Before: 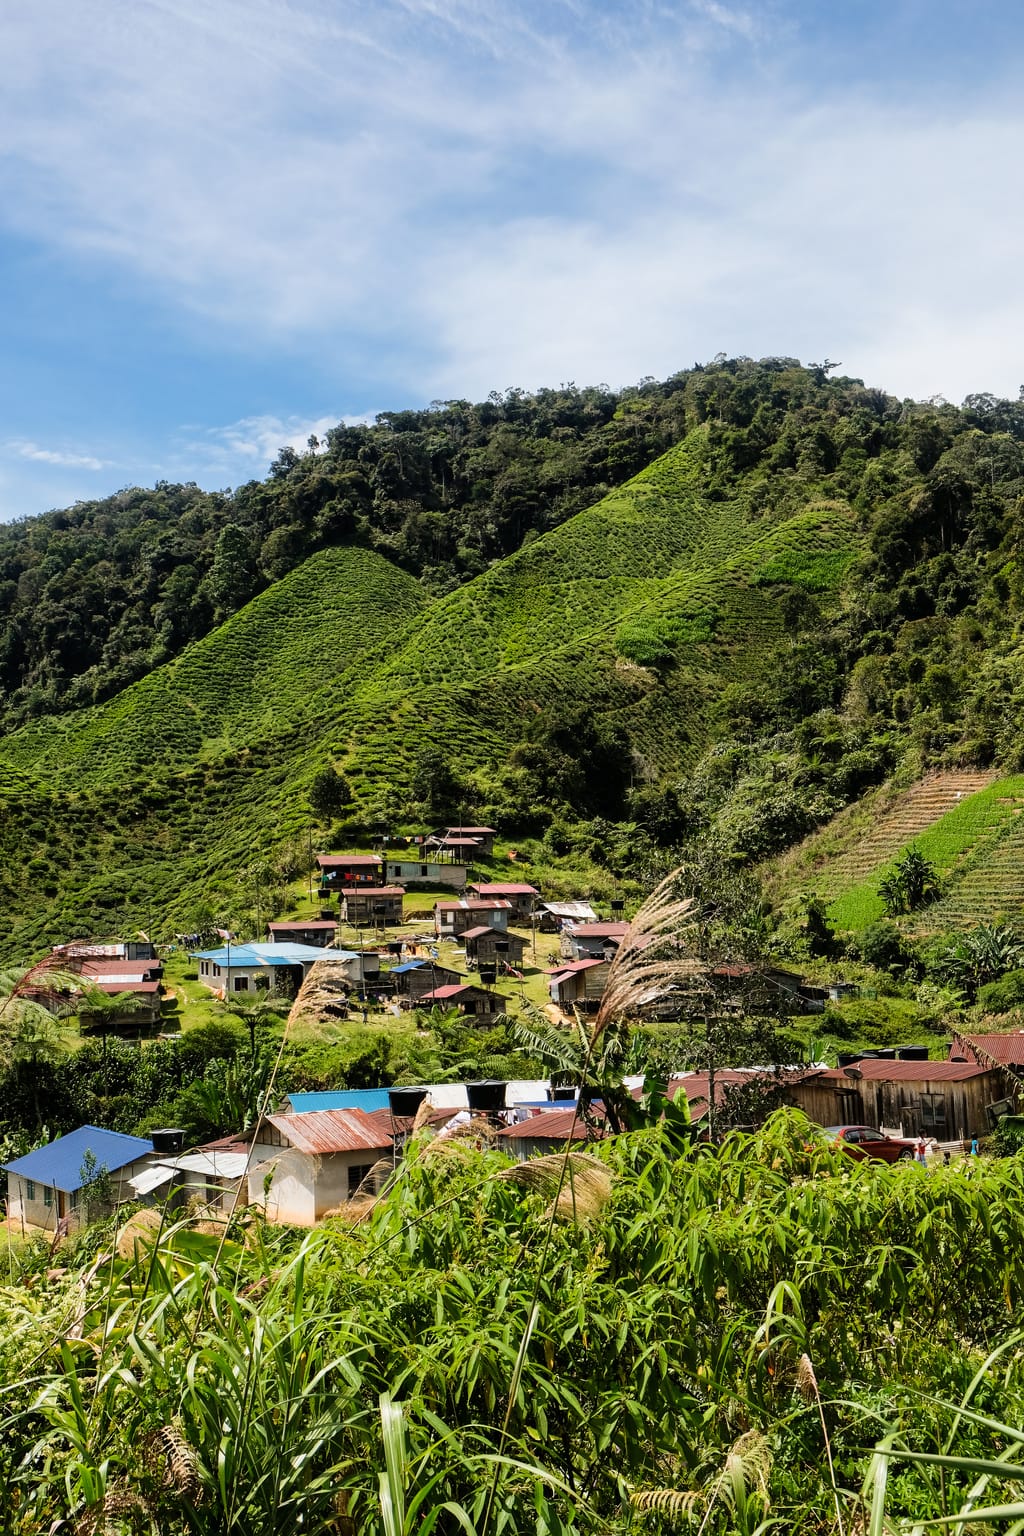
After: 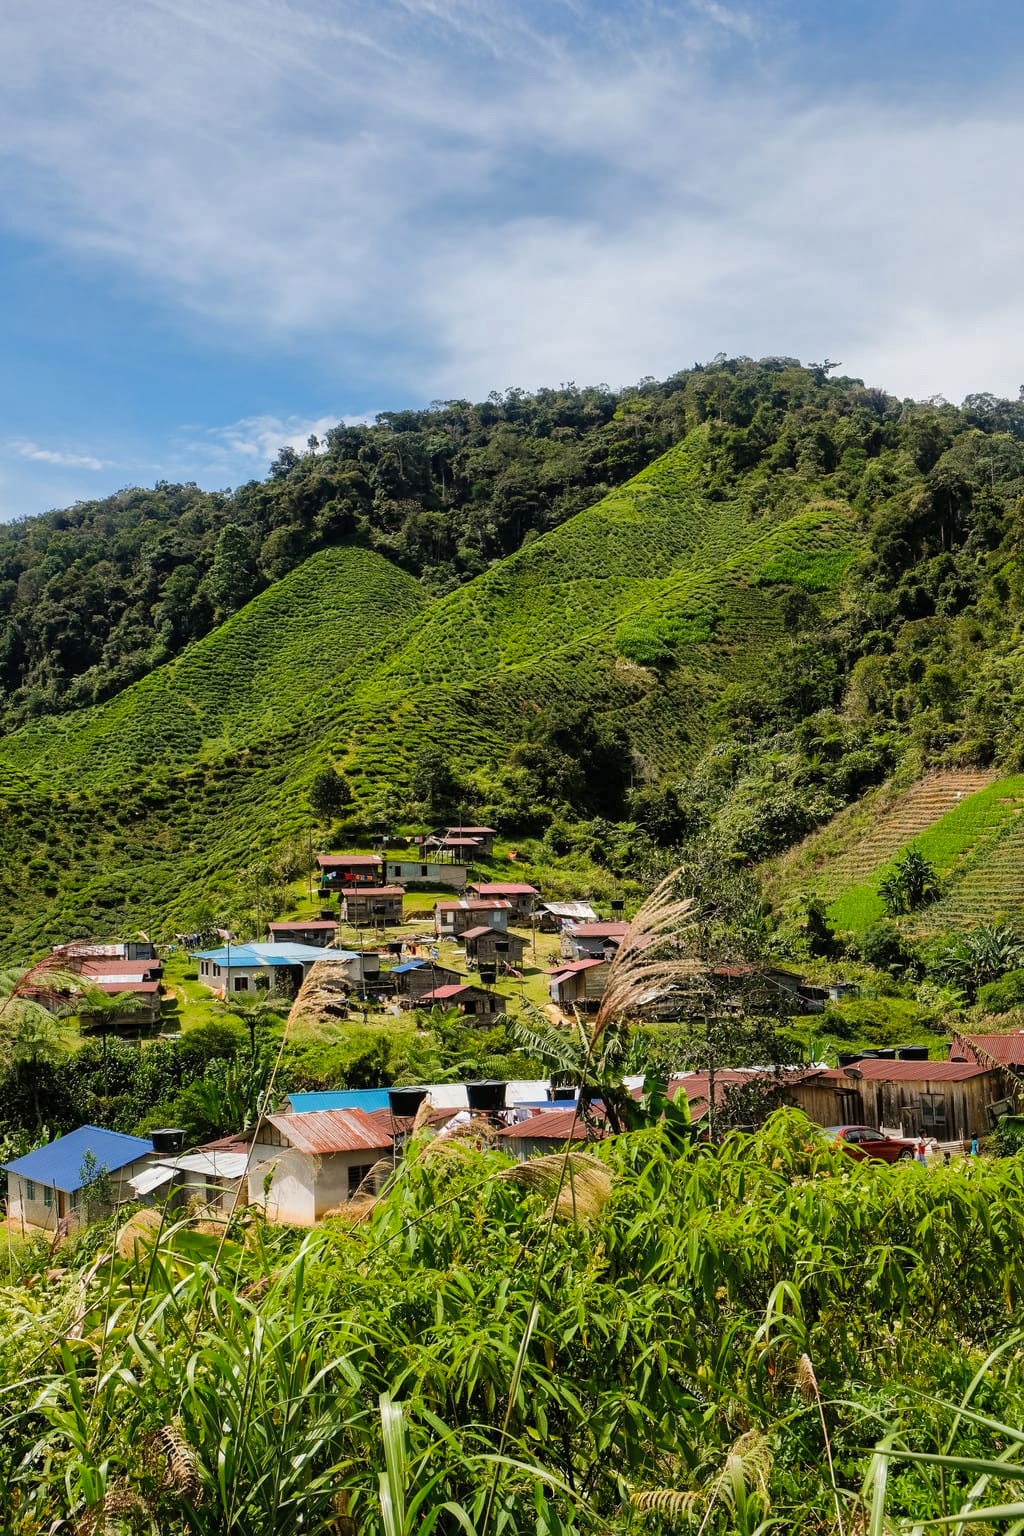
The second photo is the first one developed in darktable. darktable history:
shadows and highlights: highlights color adjustment 0.875%
color balance rgb: perceptual saturation grading › global saturation 10.001%
